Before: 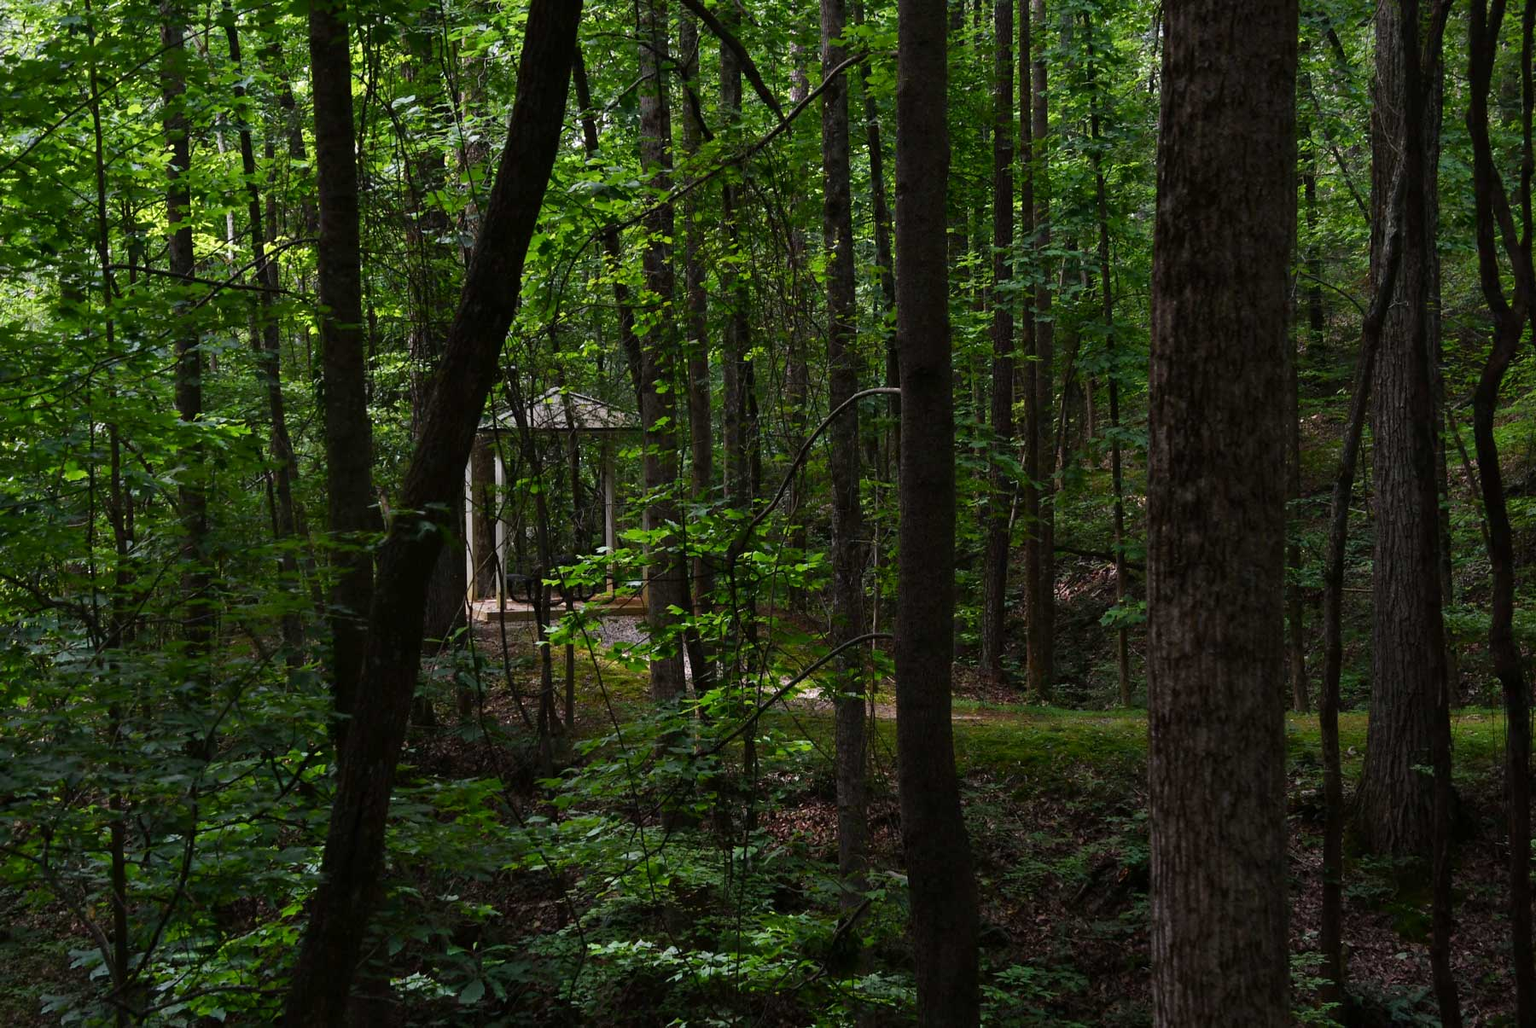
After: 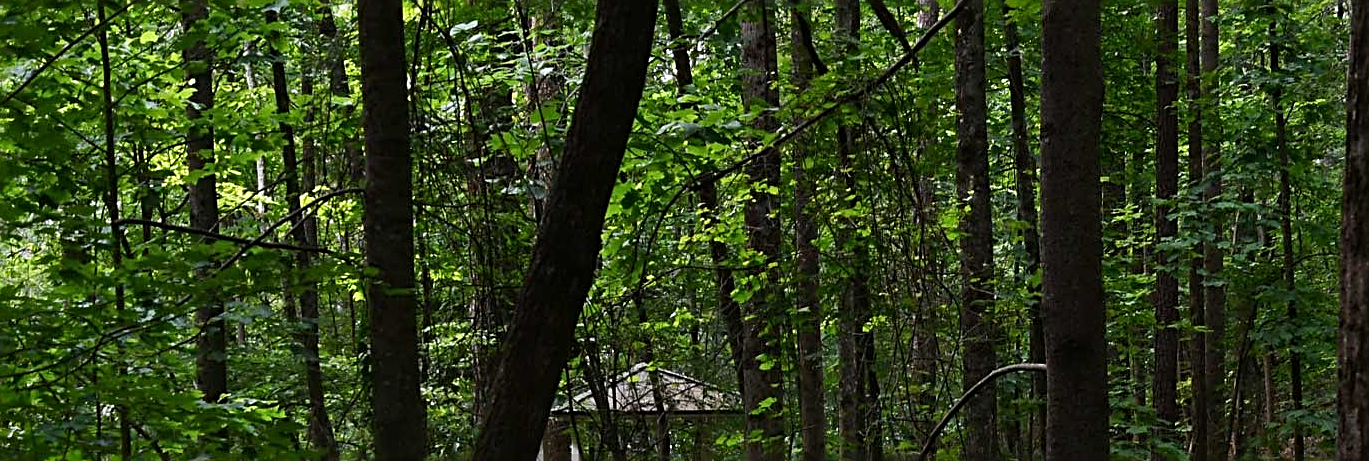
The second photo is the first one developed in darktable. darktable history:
sharpen: radius 2.564, amount 0.686
crop: left 0.536%, top 7.63%, right 23.4%, bottom 54.069%
tone equalizer: on, module defaults
